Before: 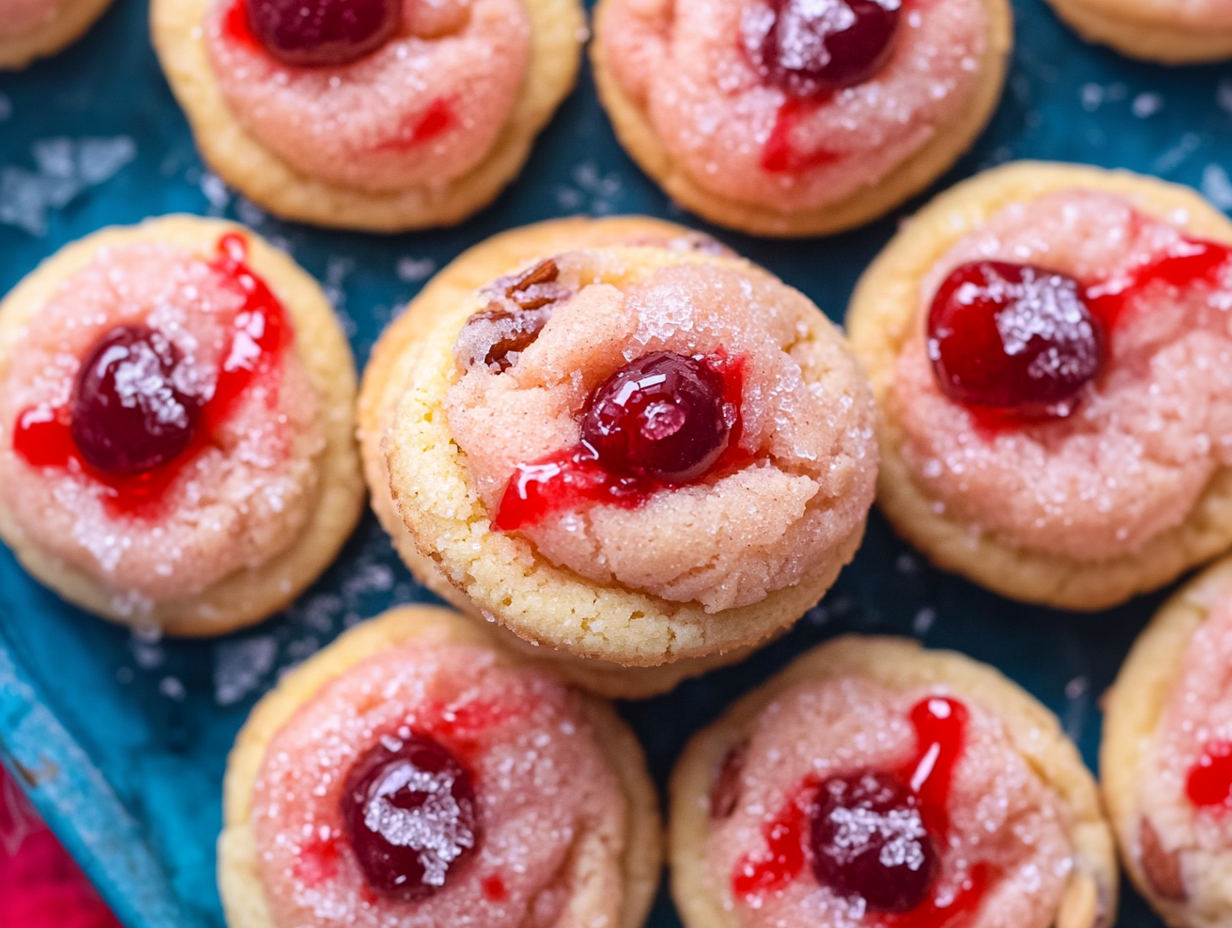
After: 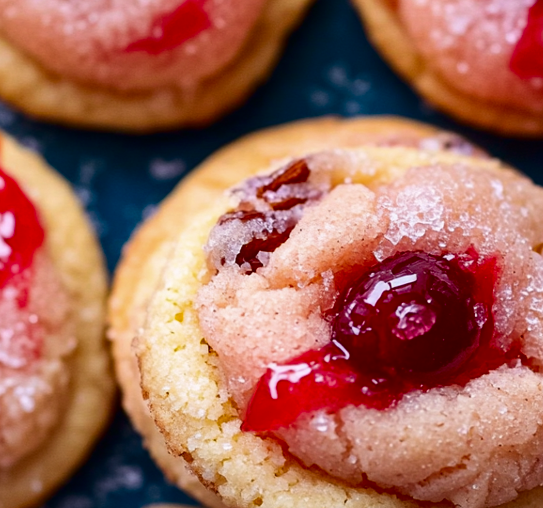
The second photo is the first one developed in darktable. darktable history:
white balance: red 1, blue 1
crop: left 20.248%, top 10.86%, right 35.675%, bottom 34.321%
contrast brightness saturation: contrast 0.1, brightness -0.26, saturation 0.14
